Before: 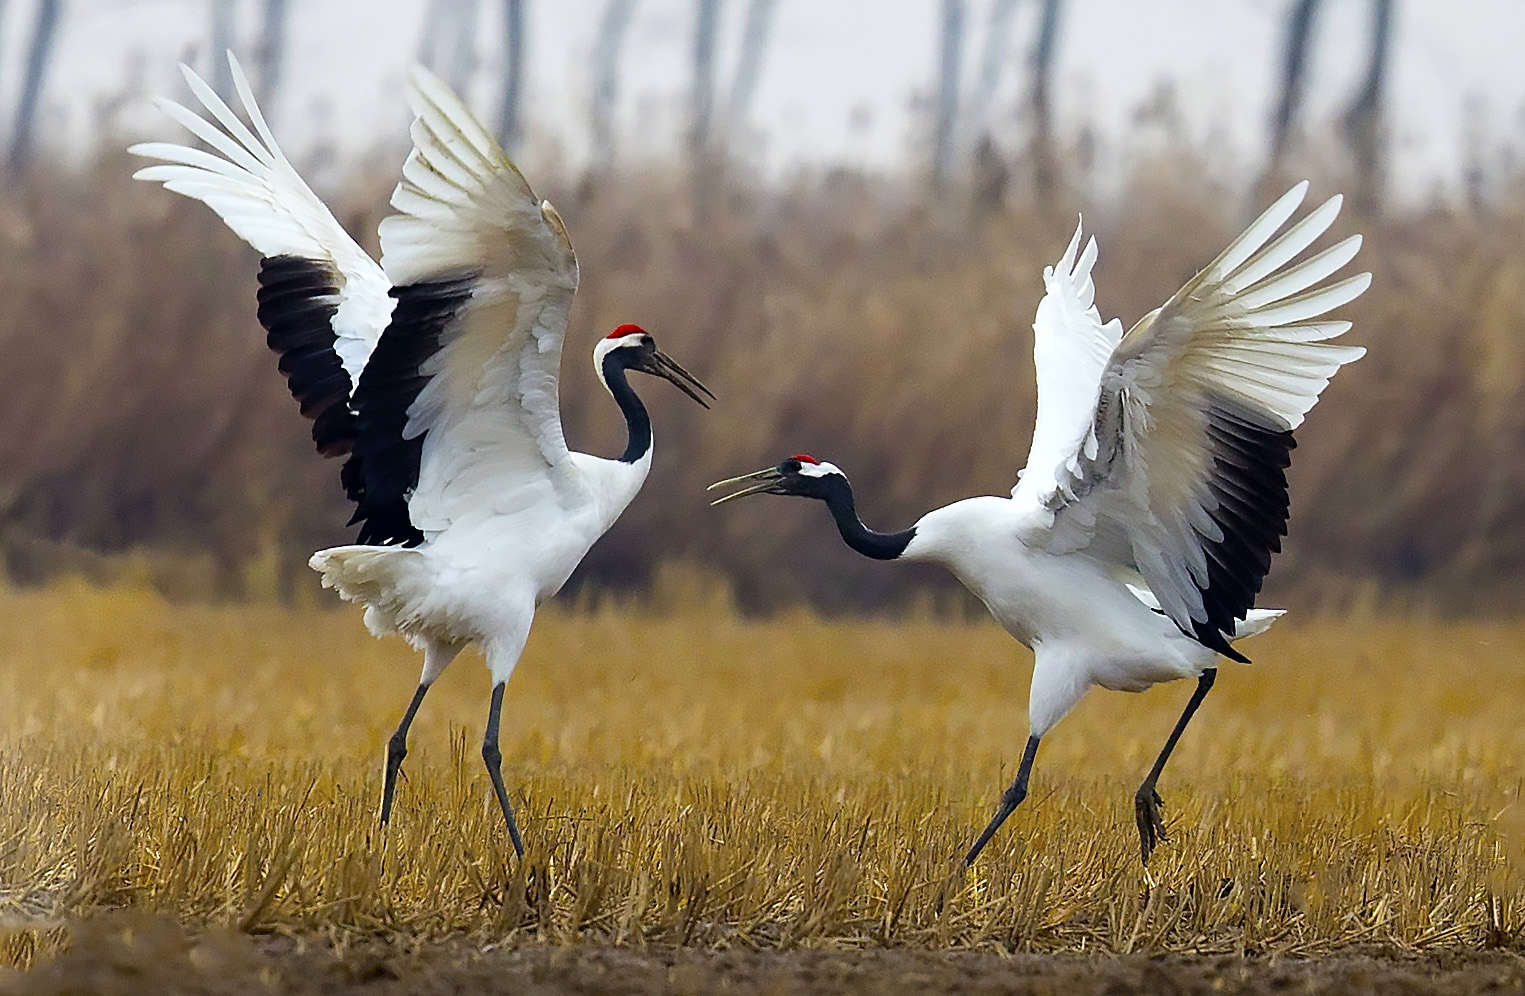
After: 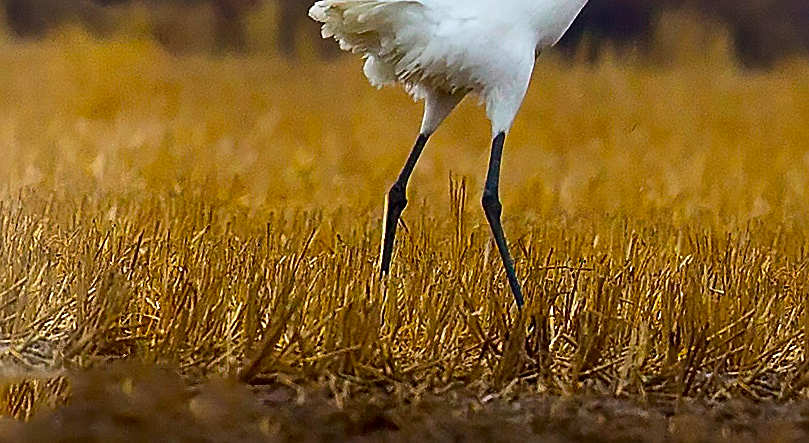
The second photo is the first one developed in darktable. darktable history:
sharpen: on, module defaults
crop and rotate: top 55.306%, right 46.897%, bottom 0.176%
contrast brightness saturation: contrast 0.116, brightness -0.12, saturation 0.2
